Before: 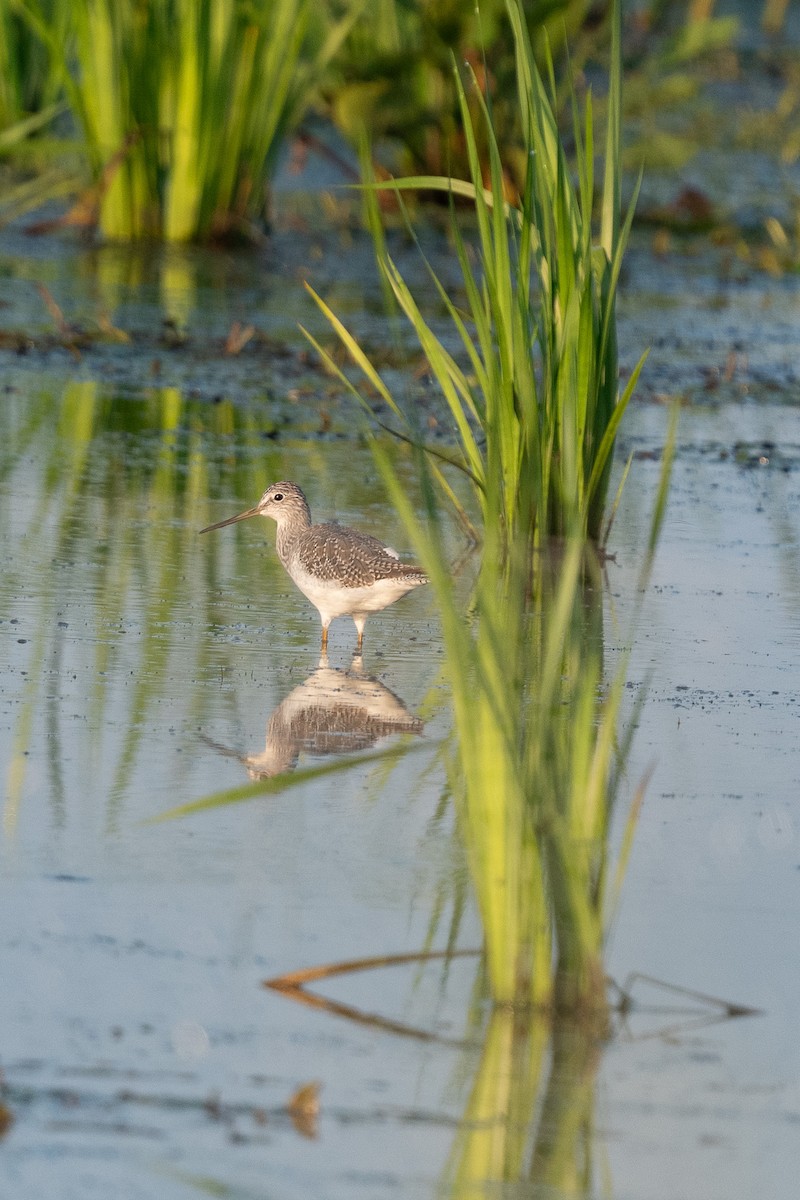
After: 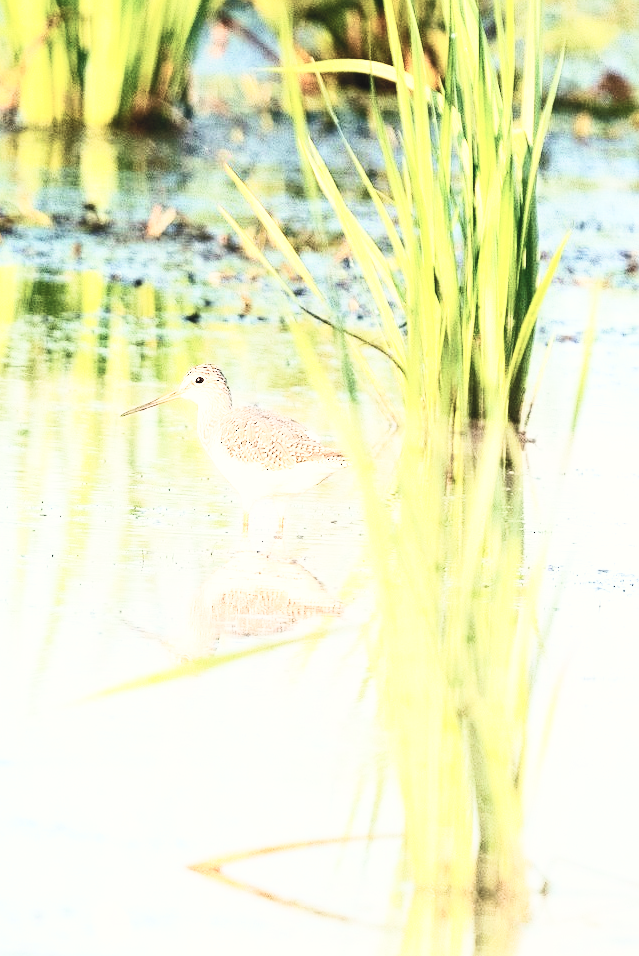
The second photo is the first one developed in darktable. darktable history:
contrast brightness saturation: contrast 0.572, brightness 0.575, saturation -0.346
exposure: black level correction 0, exposure 0.5 EV, compensate highlight preservation false
sharpen: amount 0.207
crop and rotate: left 10.033%, top 9.796%, right 10.025%, bottom 10.455%
base curve: curves: ch0 [(0, 0) (0.007, 0.004) (0.027, 0.03) (0.046, 0.07) (0.207, 0.54) (0.442, 0.872) (0.673, 0.972) (1, 1)], preserve colors none
color correction: highlights b* 2.92
velvia: on, module defaults
tone curve: curves: ch0 [(0, 0) (0.003, 0.027) (0.011, 0.03) (0.025, 0.04) (0.044, 0.063) (0.069, 0.093) (0.1, 0.125) (0.136, 0.153) (0.177, 0.191) (0.224, 0.232) (0.277, 0.279) (0.335, 0.333) (0.399, 0.39) (0.468, 0.457) (0.543, 0.535) (0.623, 0.611) (0.709, 0.683) (0.801, 0.758) (0.898, 0.853) (1, 1)], color space Lab, independent channels, preserve colors none
